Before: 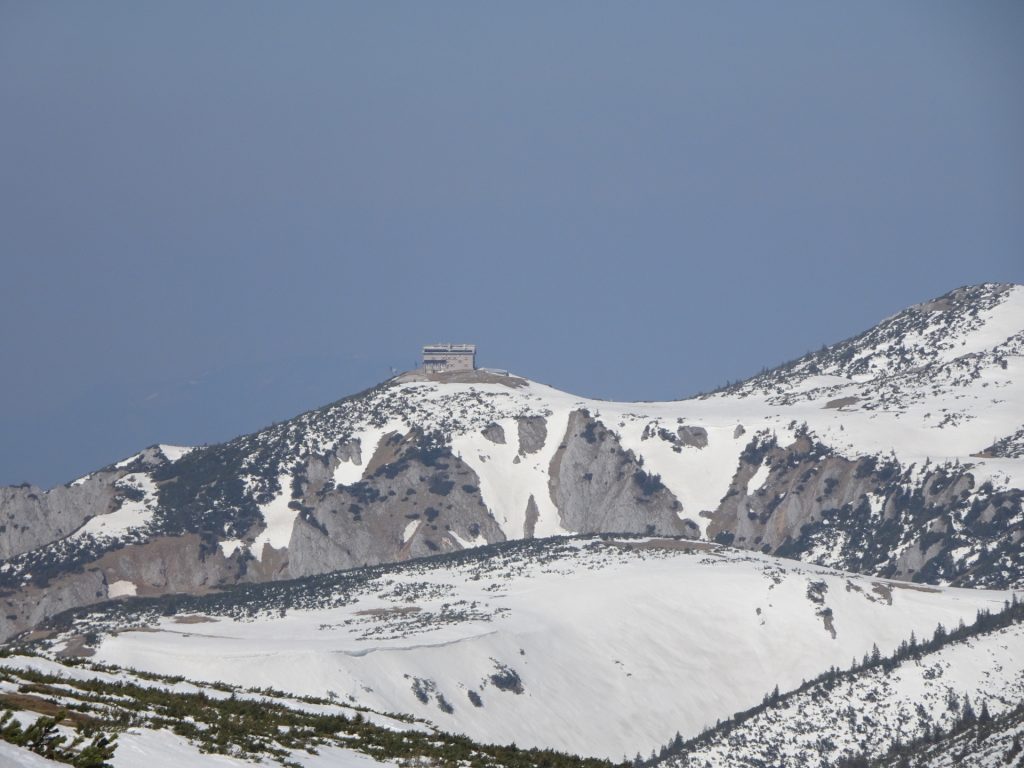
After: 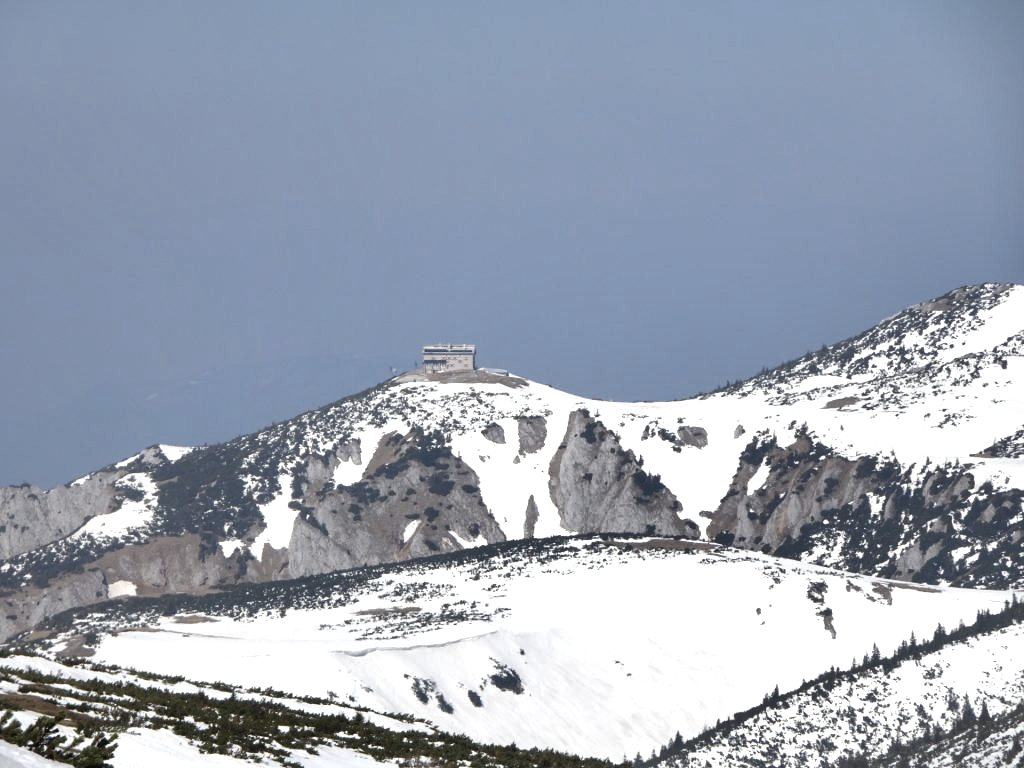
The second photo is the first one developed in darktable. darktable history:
shadows and highlights: shadows 40.23, highlights -54.99, low approximation 0.01, soften with gaussian
tone equalizer: -8 EV -0.724 EV, -7 EV -0.736 EV, -6 EV -0.599 EV, -5 EV -0.363 EV, -3 EV 0.398 EV, -2 EV 0.6 EV, -1 EV 0.7 EV, +0 EV 0.735 EV
contrast brightness saturation: contrast 0.056, brightness -0.006, saturation -0.238
